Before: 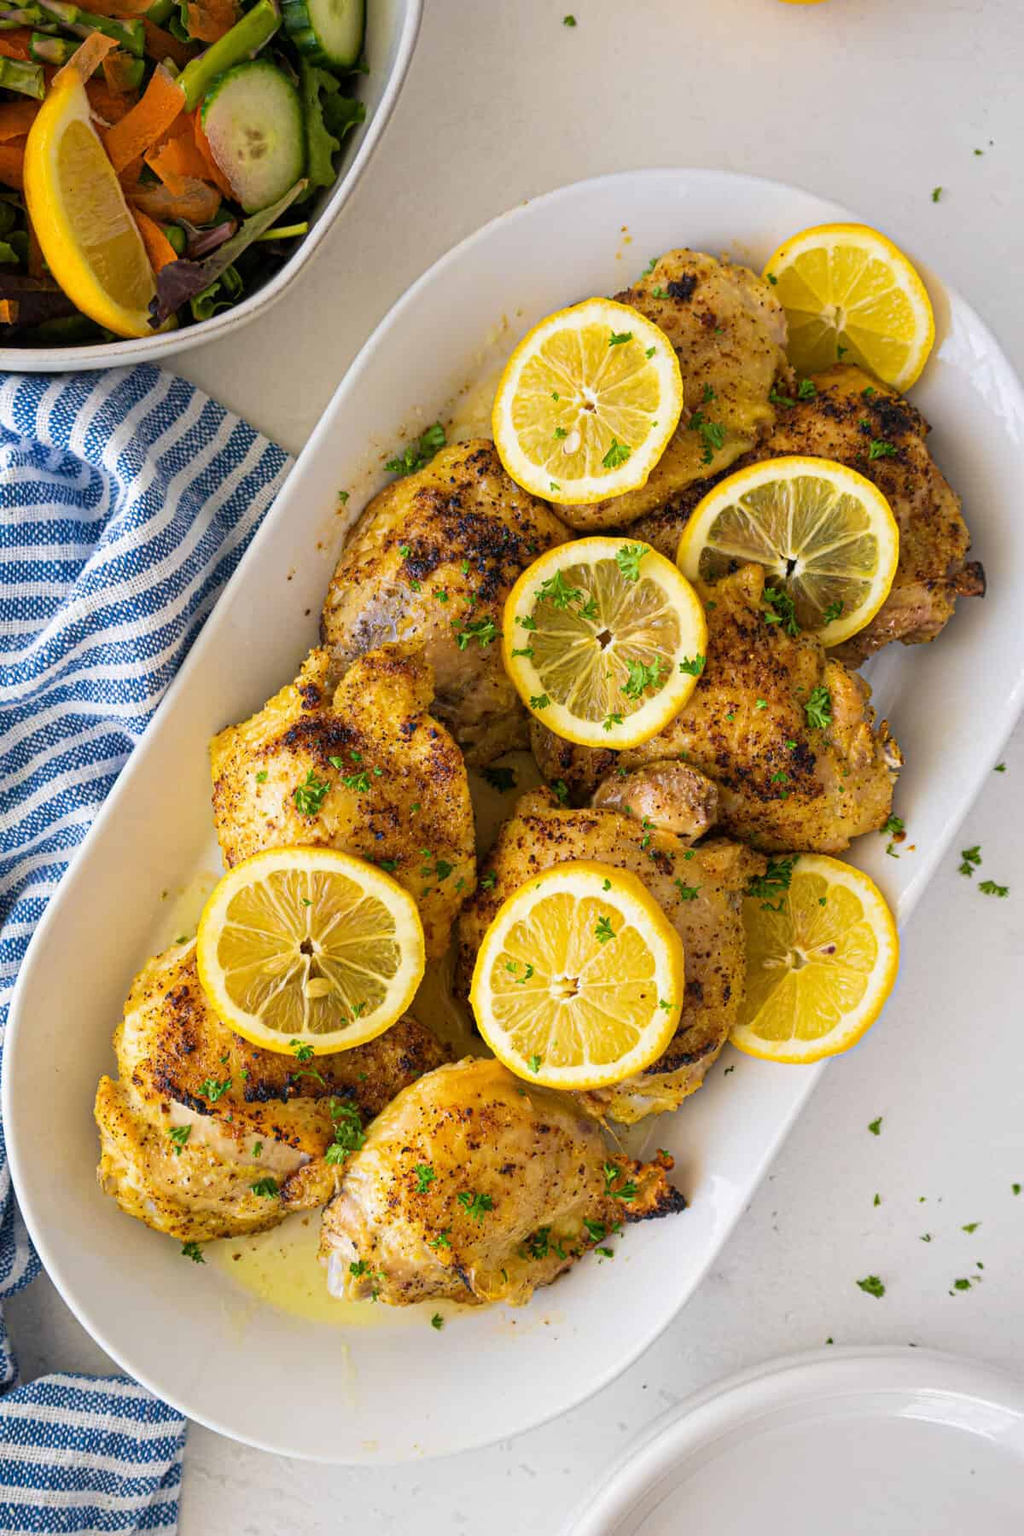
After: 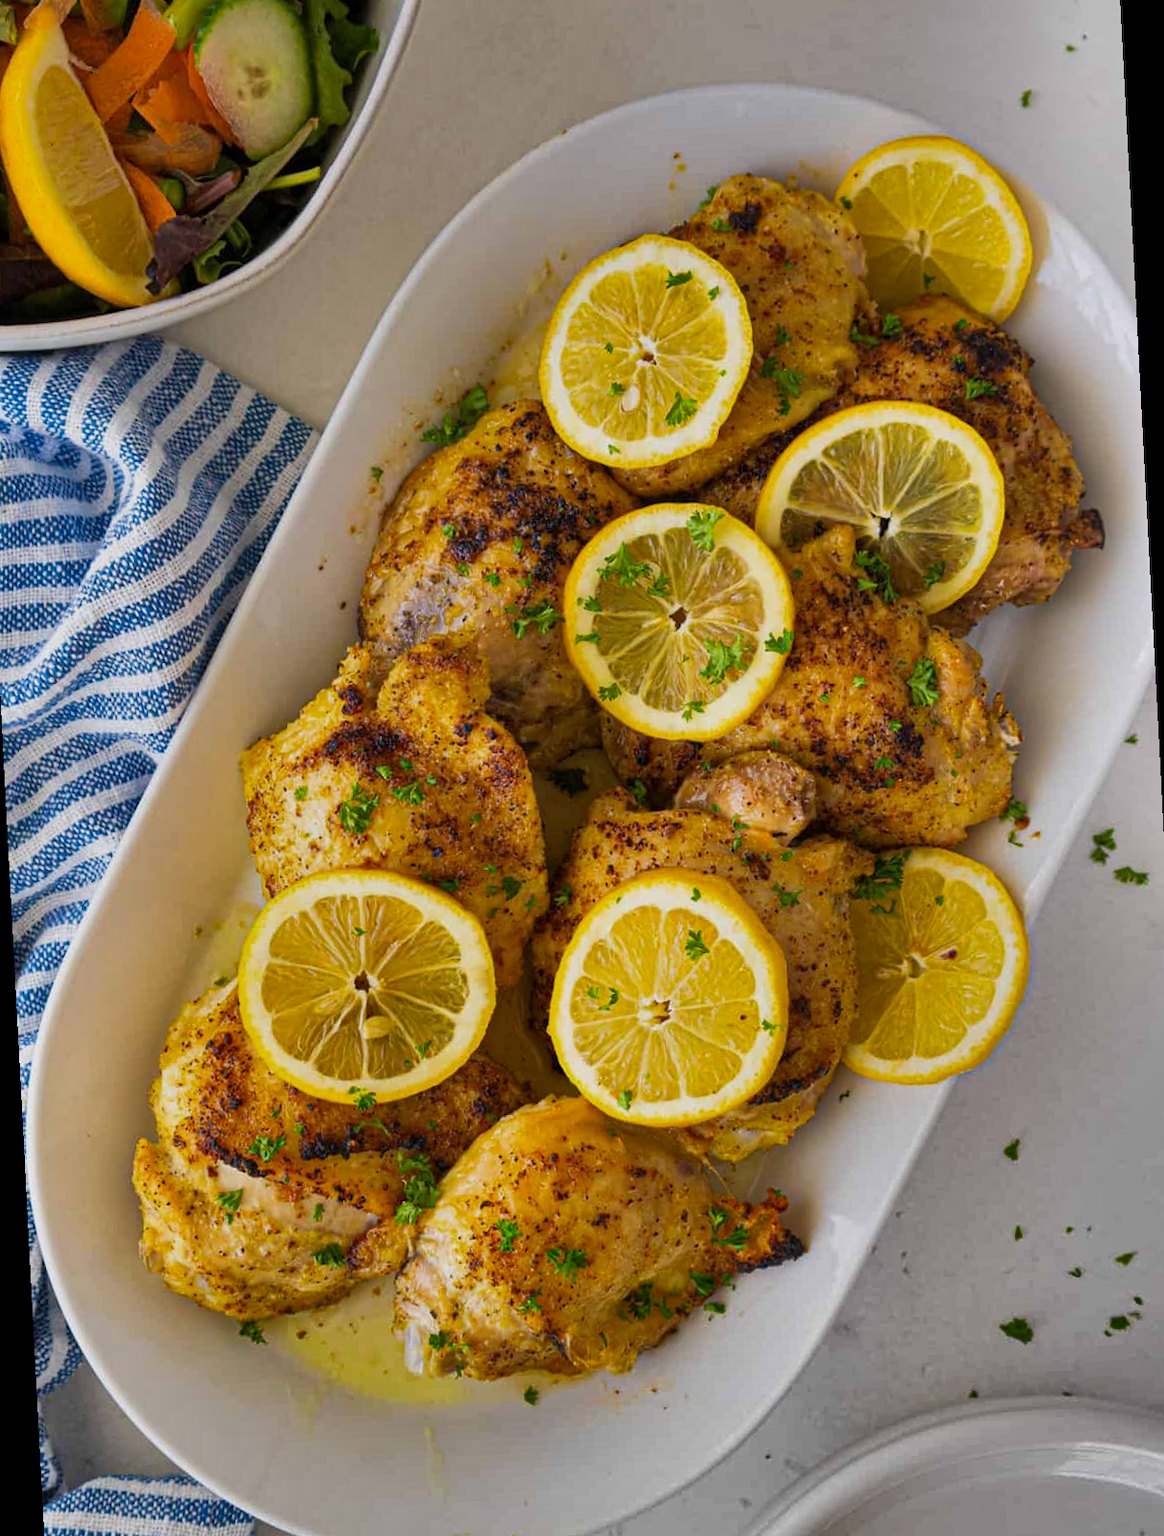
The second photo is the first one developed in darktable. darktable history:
shadows and highlights: shadows 80.73, white point adjustment -9.07, highlights -61.46, soften with gaussian
rotate and perspective: rotation -3°, crop left 0.031, crop right 0.968, crop top 0.07, crop bottom 0.93
